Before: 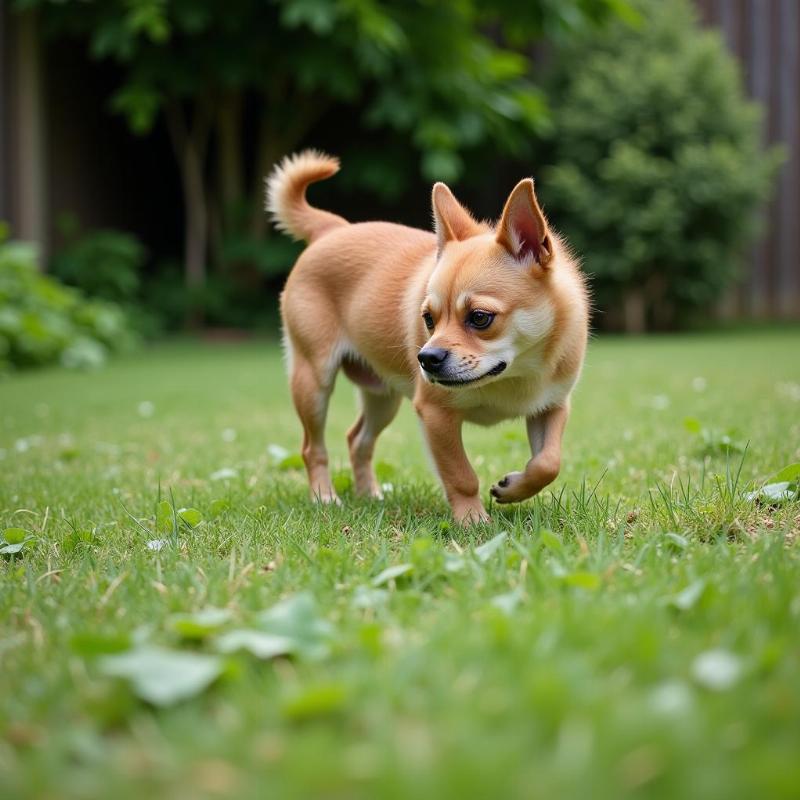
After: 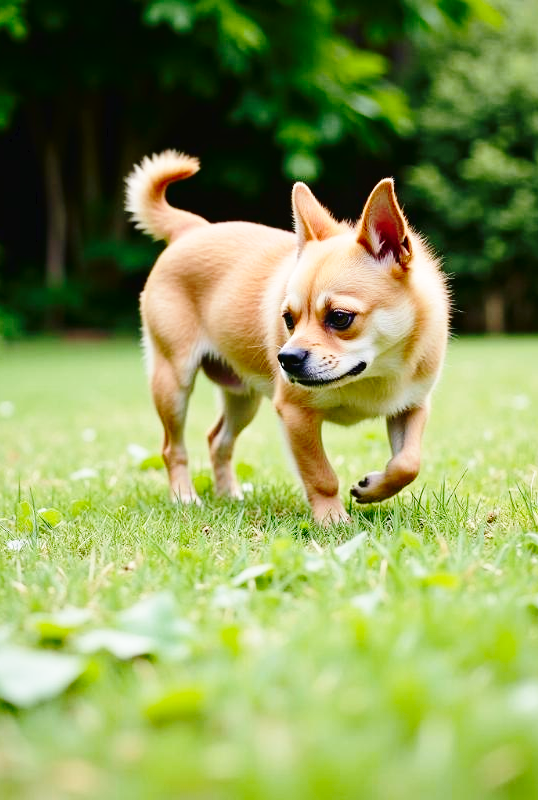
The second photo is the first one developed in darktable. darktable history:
crop and rotate: left 17.56%, right 15.094%
tone curve: curves: ch0 [(0, 0) (0.003, 0.019) (0.011, 0.019) (0.025, 0.022) (0.044, 0.026) (0.069, 0.032) (0.1, 0.052) (0.136, 0.081) (0.177, 0.123) (0.224, 0.17) (0.277, 0.219) (0.335, 0.276) (0.399, 0.344) (0.468, 0.421) (0.543, 0.508) (0.623, 0.604) (0.709, 0.705) (0.801, 0.797) (0.898, 0.894) (1, 1)], color space Lab, independent channels, preserve colors none
base curve: curves: ch0 [(0, 0) (0.032, 0.037) (0.105, 0.228) (0.435, 0.76) (0.856, 0.983) (1, 1)], preserve colors none
